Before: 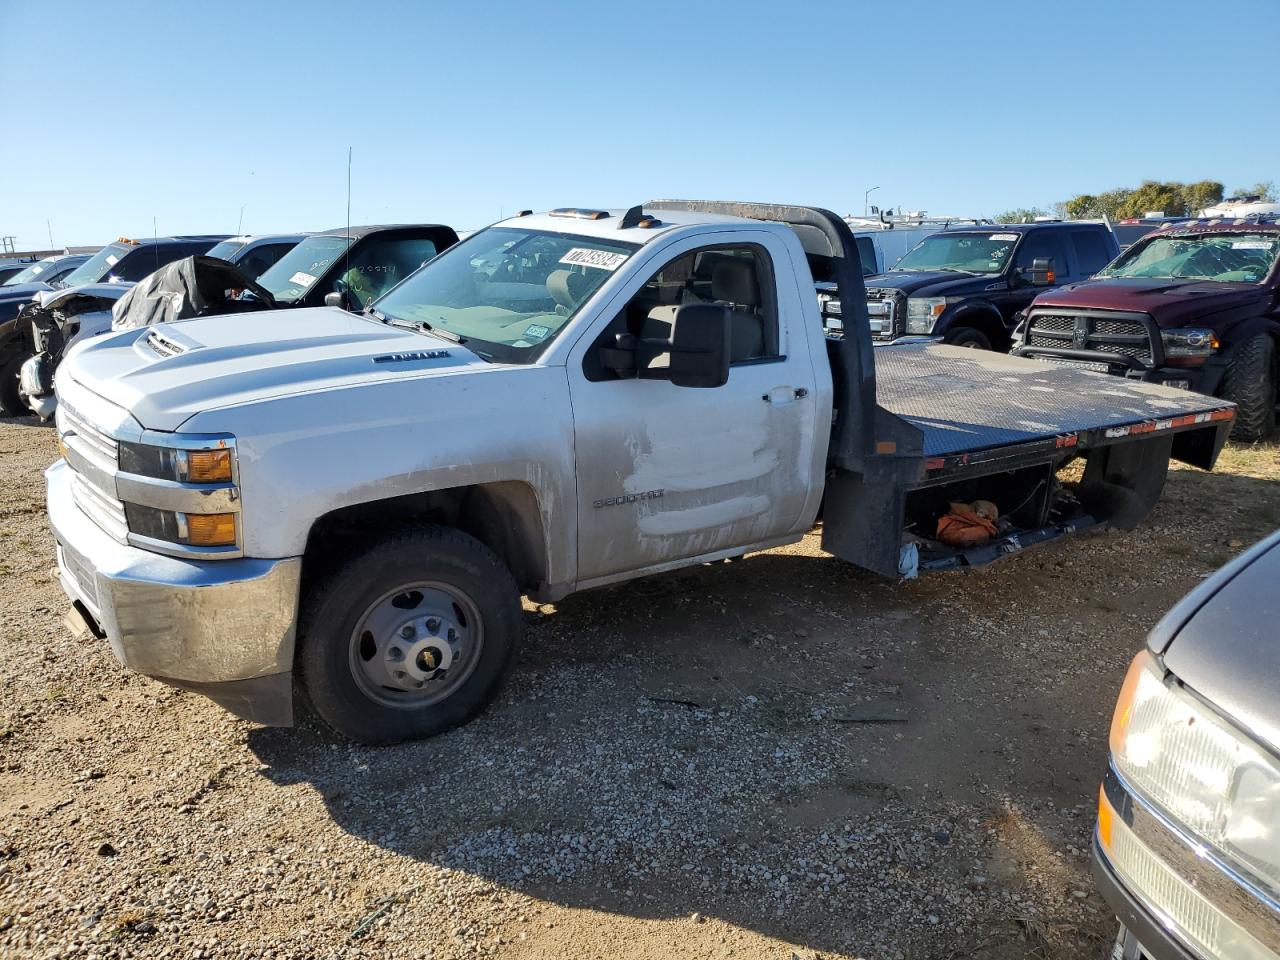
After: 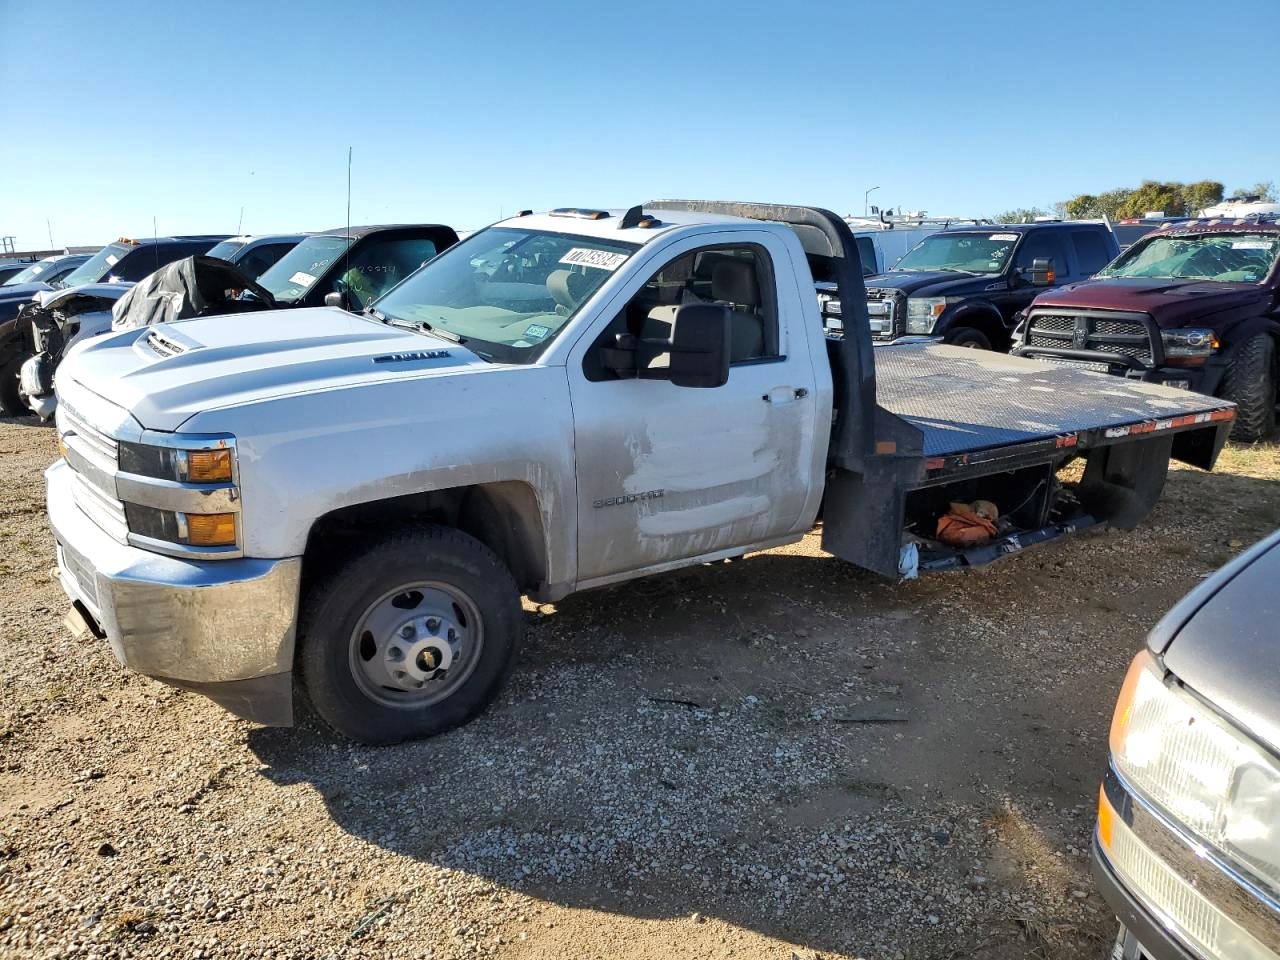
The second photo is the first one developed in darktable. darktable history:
shadows and highlights: low approximation 0.01, soften with gaussian
exposure: exposure 0.189 EV, compensate exposure bias true, compensate highlight preservation false
